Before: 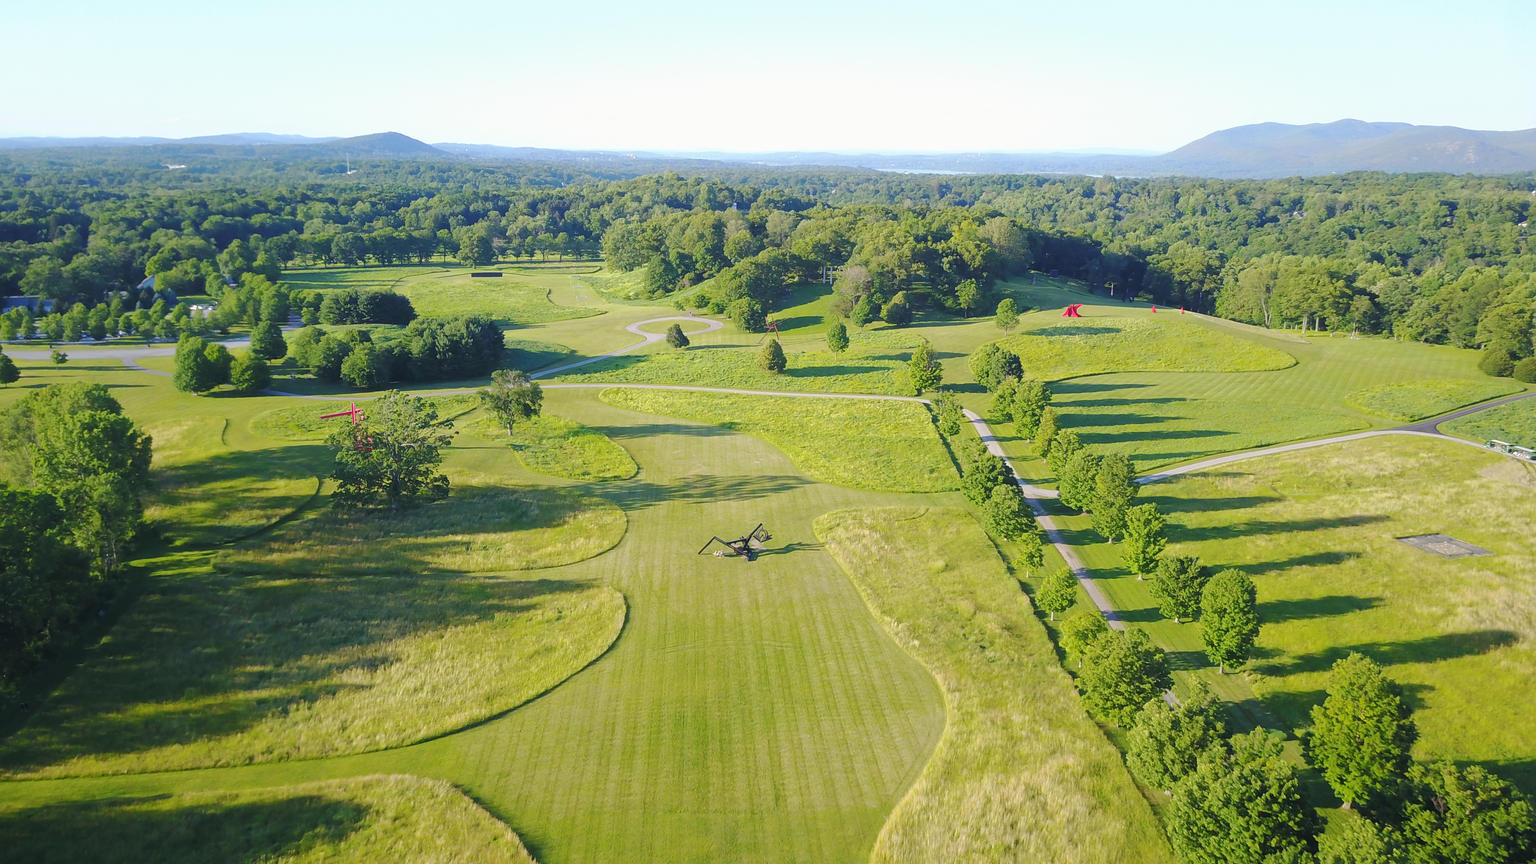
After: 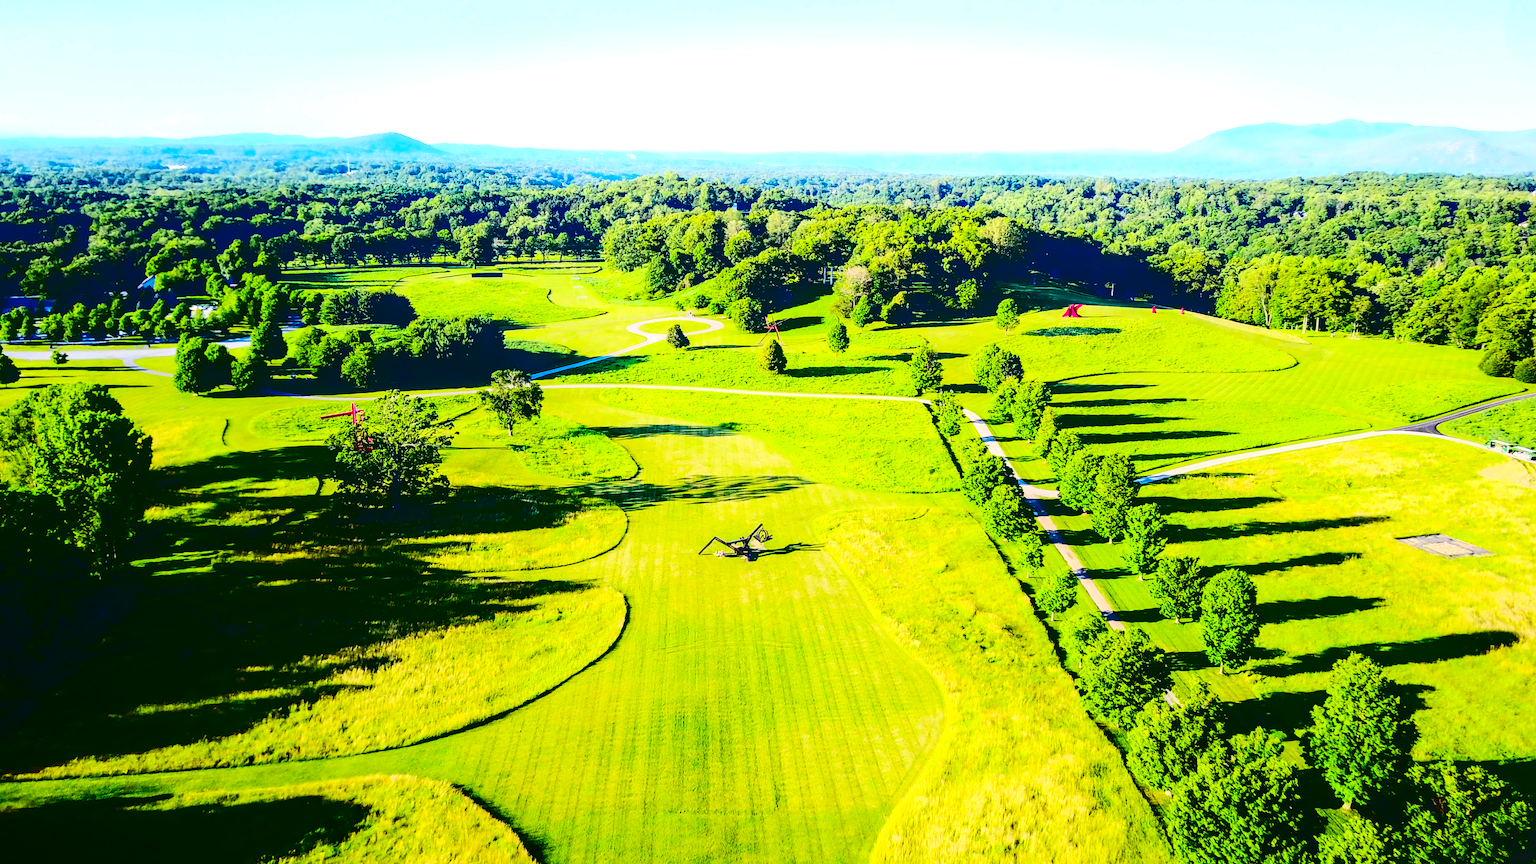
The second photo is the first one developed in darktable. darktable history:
contrast brightness saturation: contrast 0.752, brightness -0.988, saturation 0.992
tone equalizer: -8 EV -0.787 EV, -7 EV -0.693 EV, -6 EV -0.596 EV, -5 EV -0.398 EV, -3 EV 0.387 EV, -2 EV 0.6 EV, -1 EV 0.689 EV, +0 EV 0.734 EV
local contrast: on, module defaults
